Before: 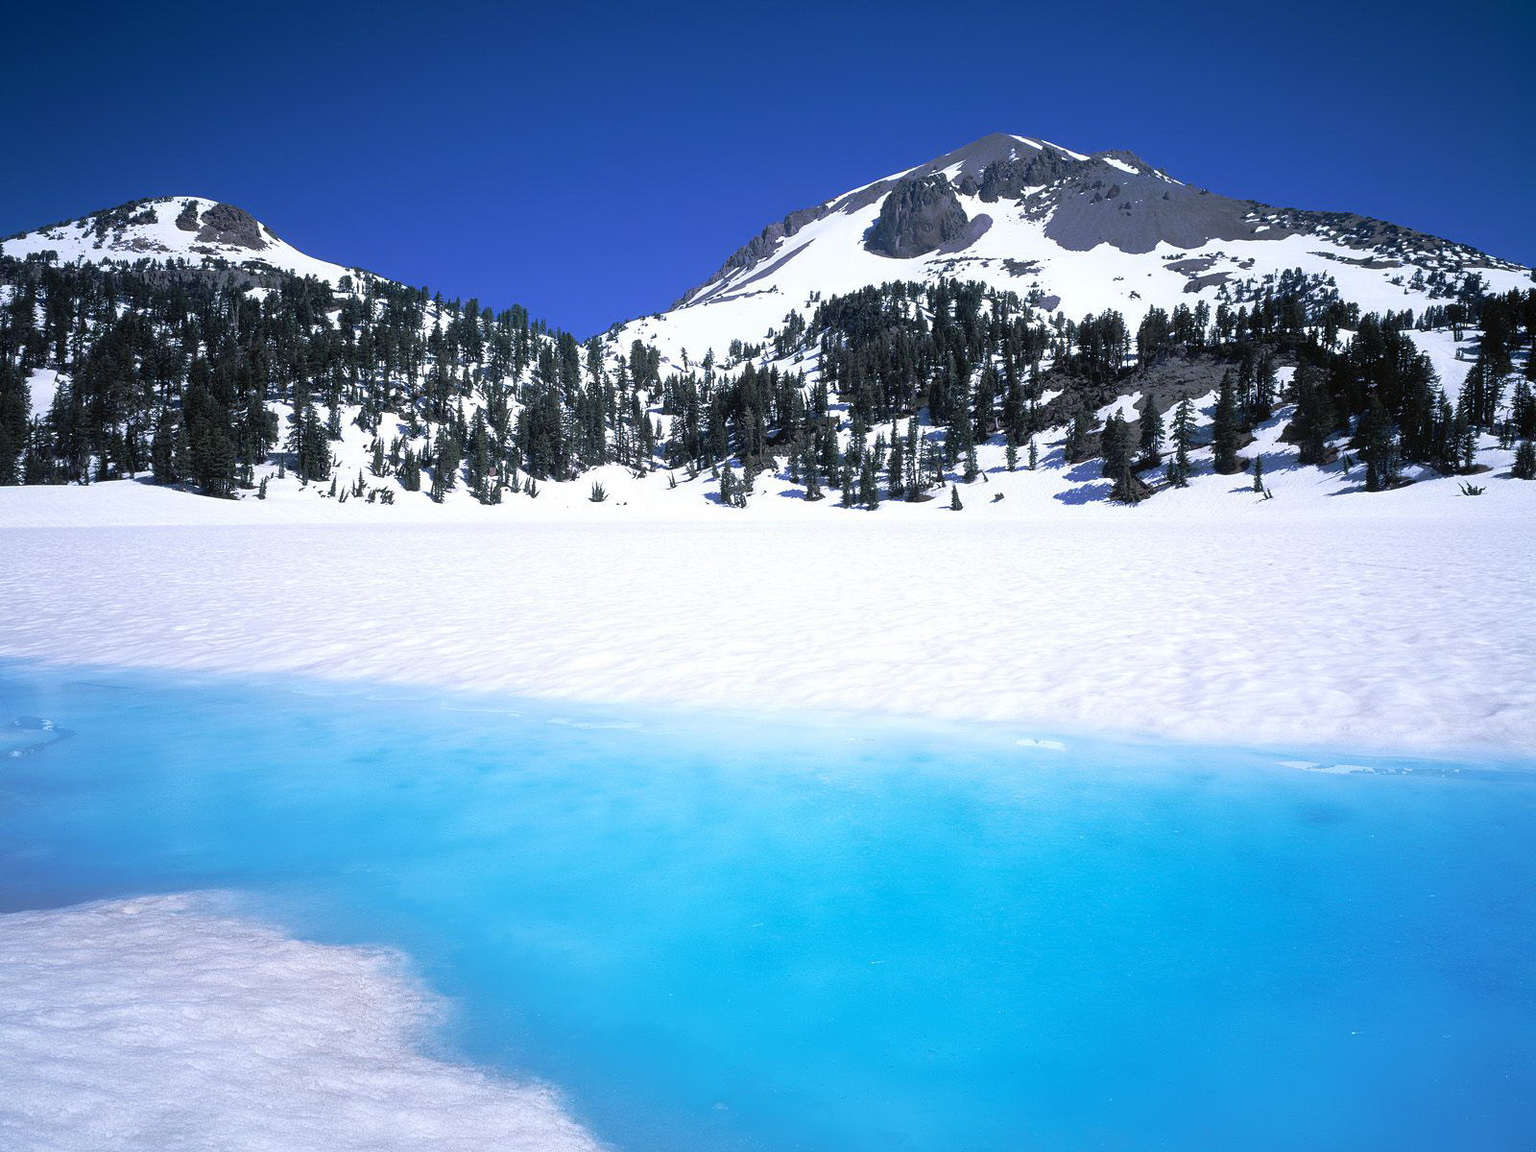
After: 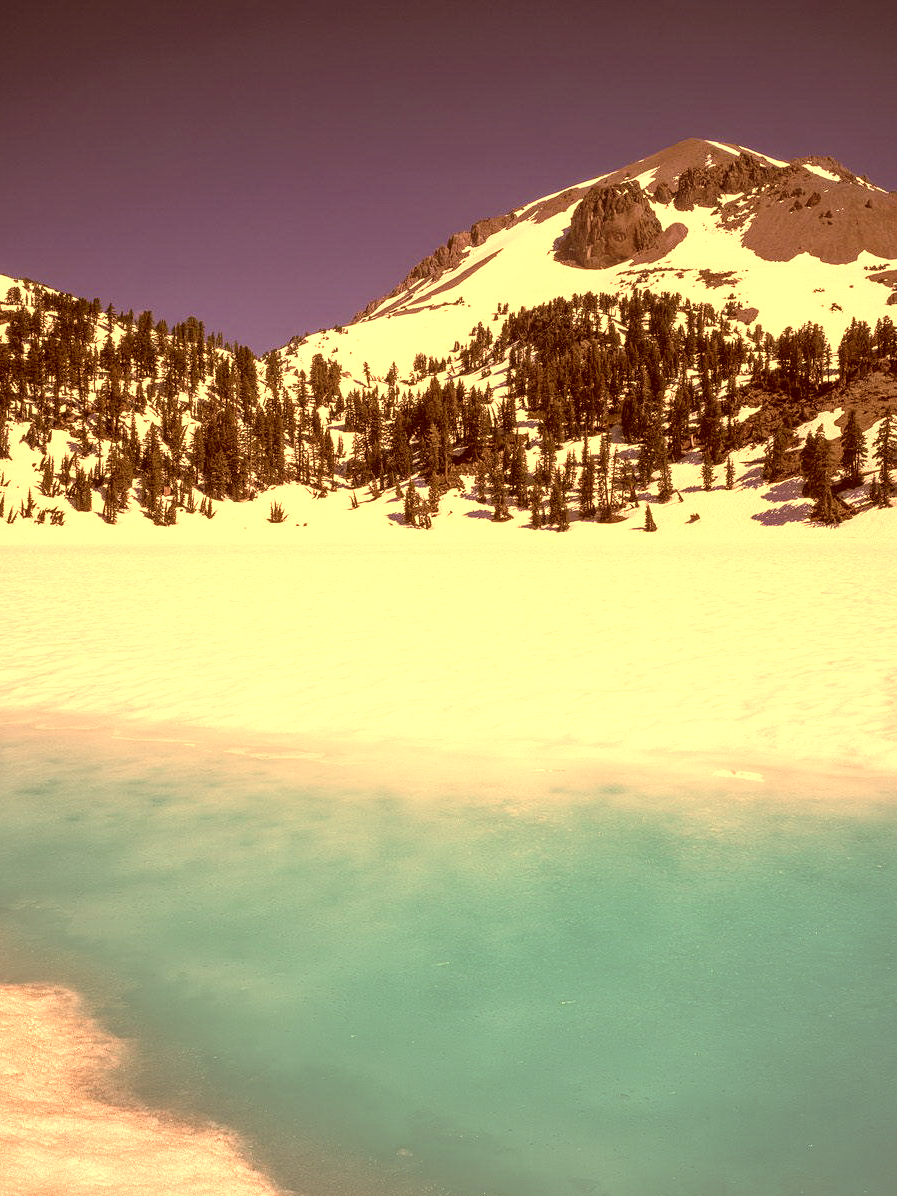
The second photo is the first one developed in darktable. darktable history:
crop: left 21.674%, right 22.086%
local contrast: highlights 61%, detail 143%, midtone range 0.428
color contrast: green-magenta contrast 0.8, blue-yellow contrast 1.1, unbound 0
contrast brightness saturation: contrast 0.04, saturation 0.16
color correction: highlights a* 9.03, highlights b* 8.71, shadows a* 40, shadows b* 40, saturation 0.8
white balance: red 1.467, blue 0.684
